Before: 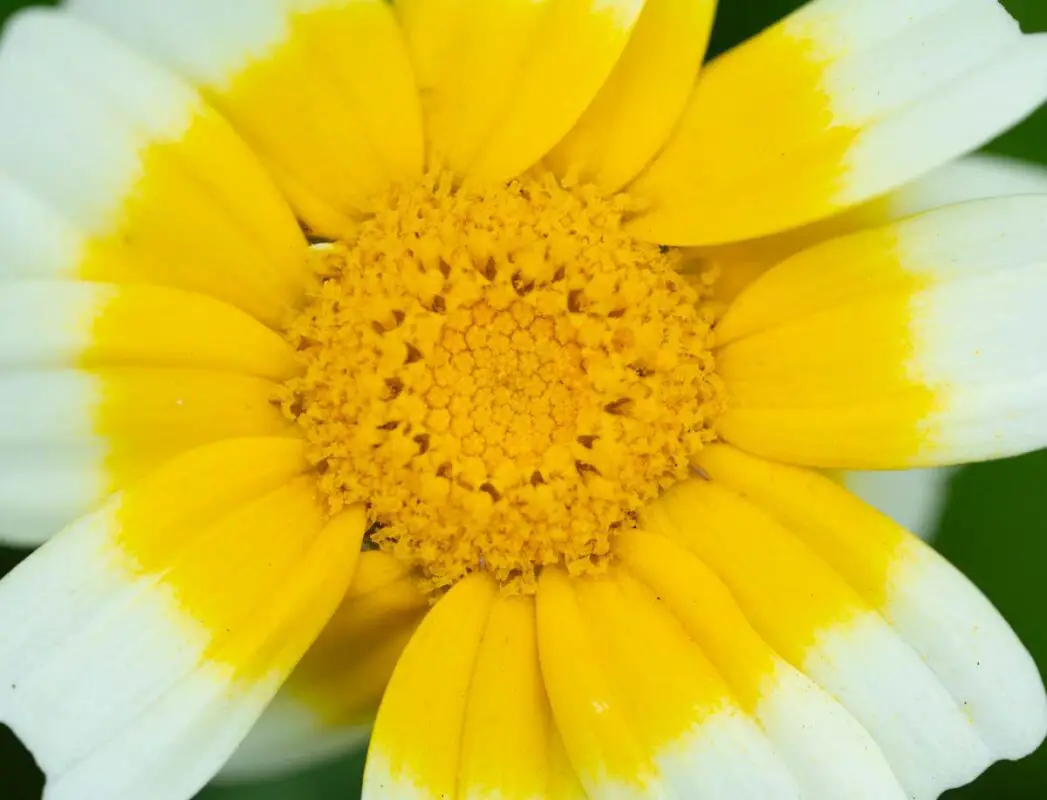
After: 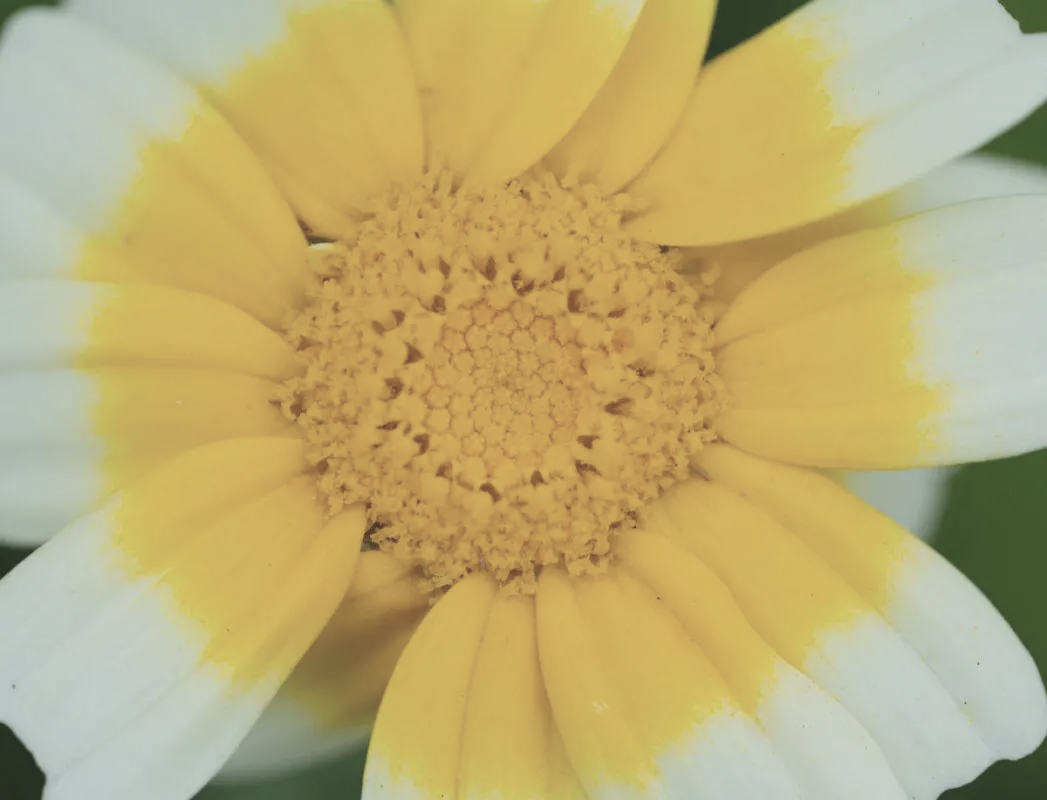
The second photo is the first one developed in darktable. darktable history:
contrast brightness saturation: contrast -0.245, saturation -0.437
